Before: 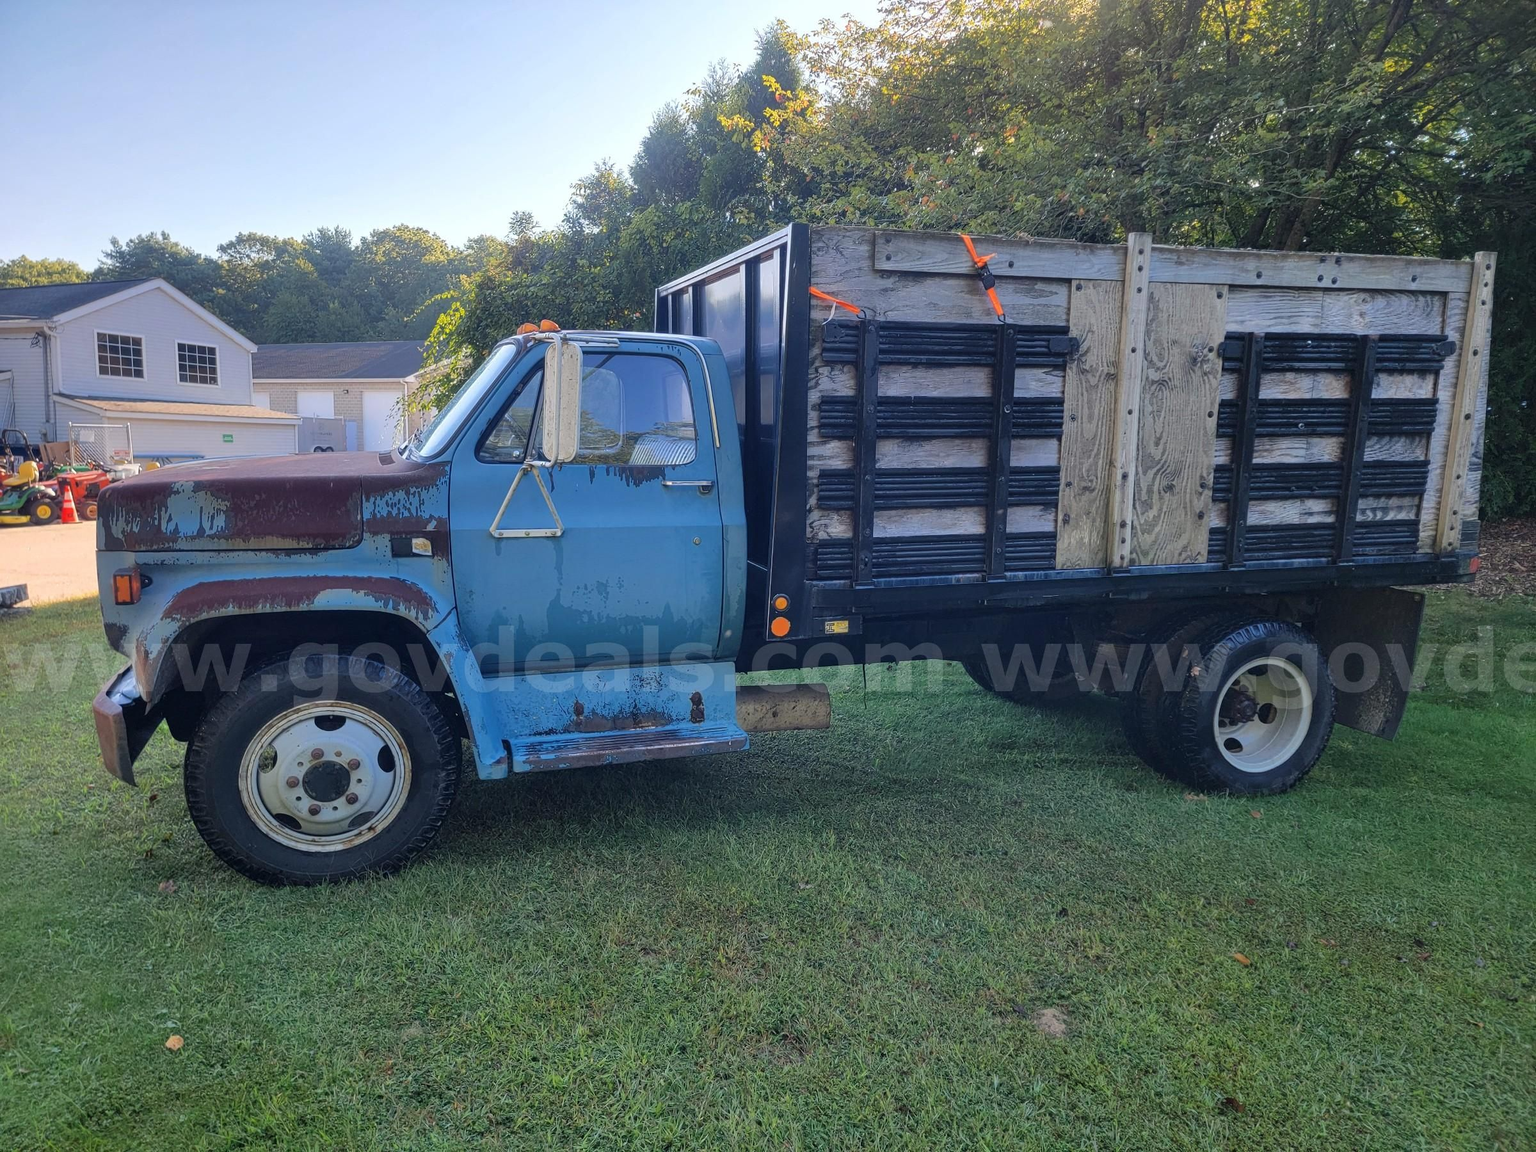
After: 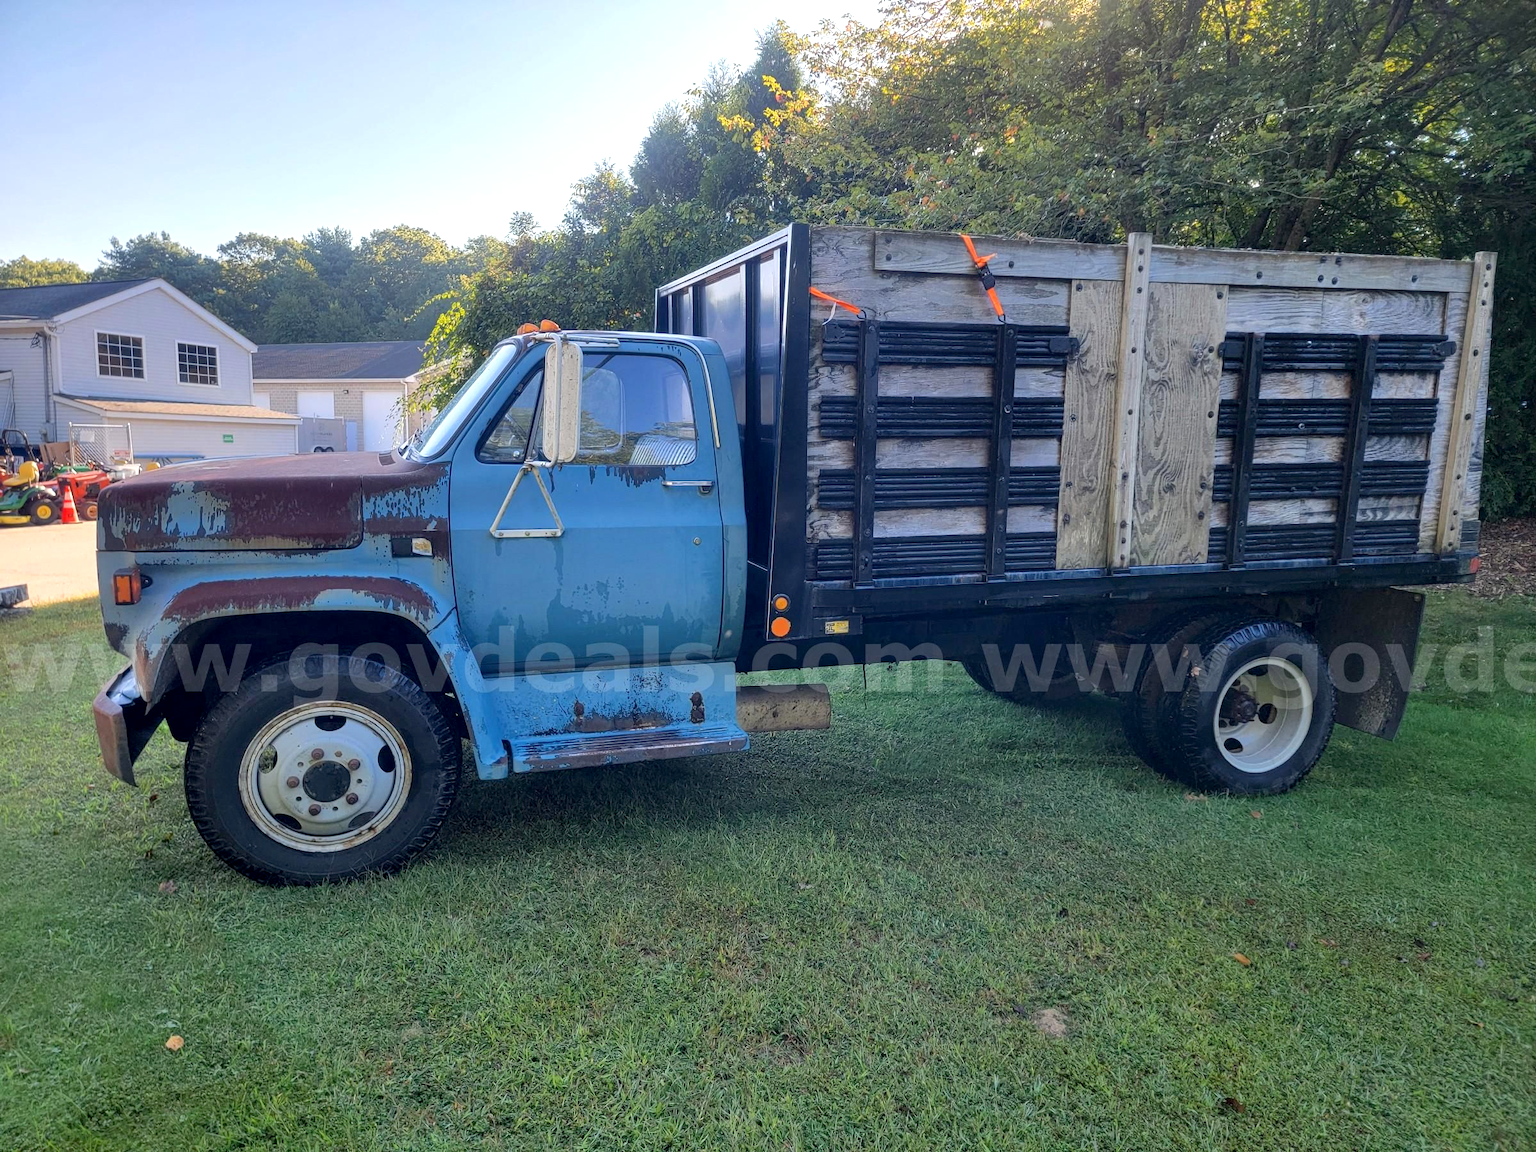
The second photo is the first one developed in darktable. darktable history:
white balance: emerald 1
exposure: black level correction 0.005, exposure 0.286 EV, compensate highlight preservation false
